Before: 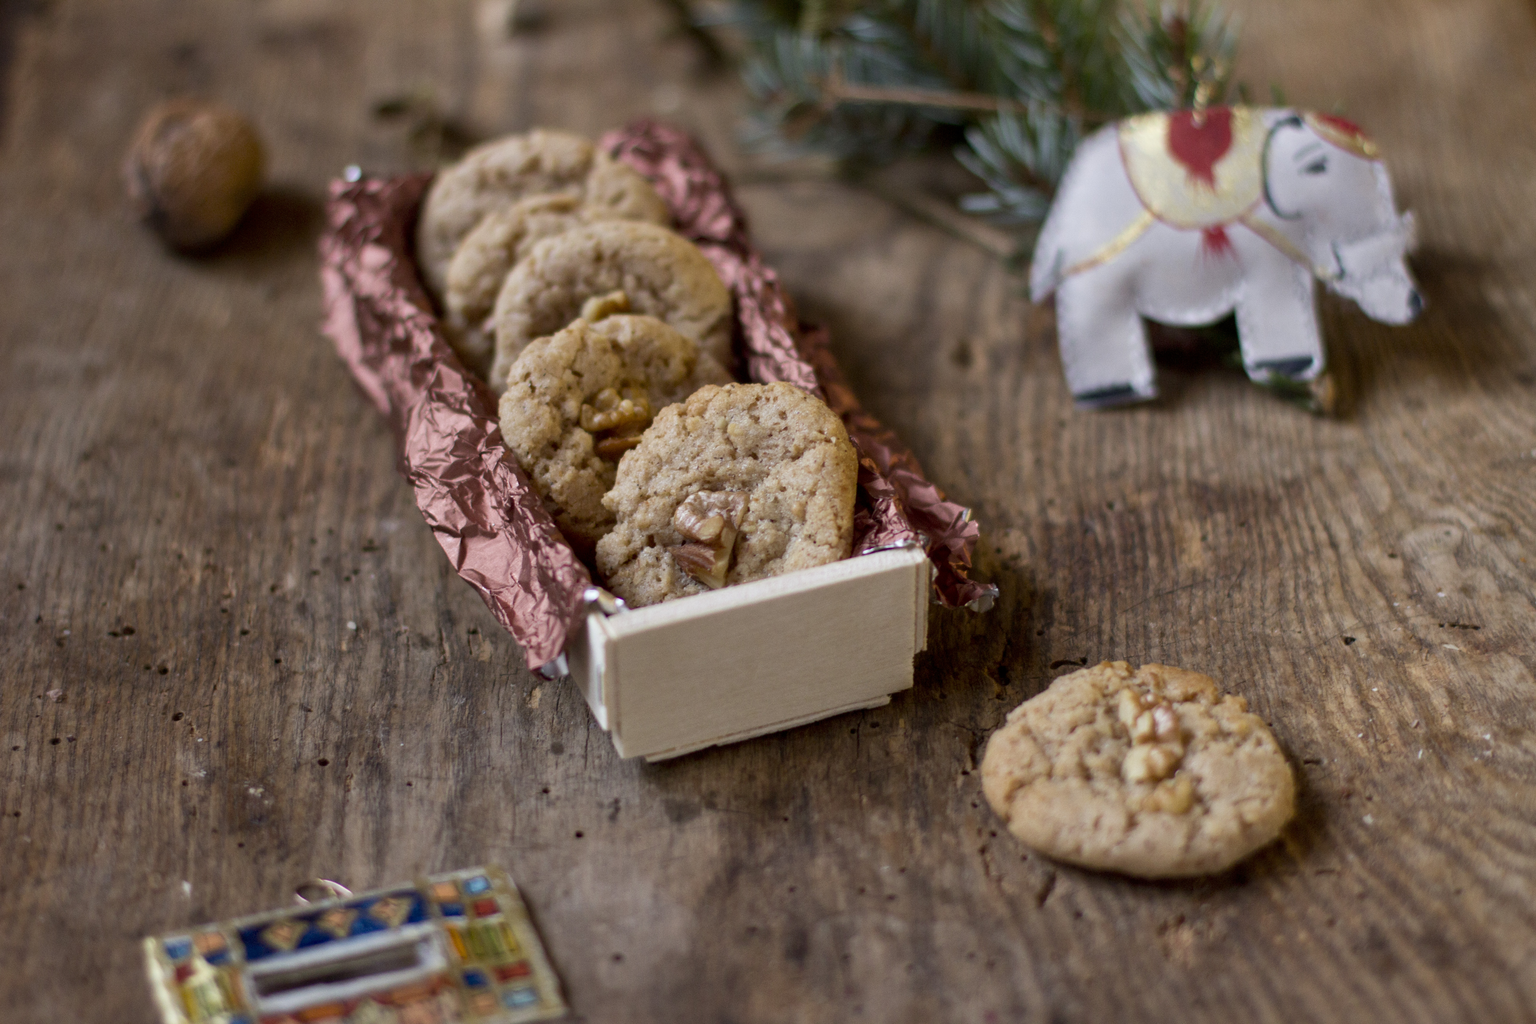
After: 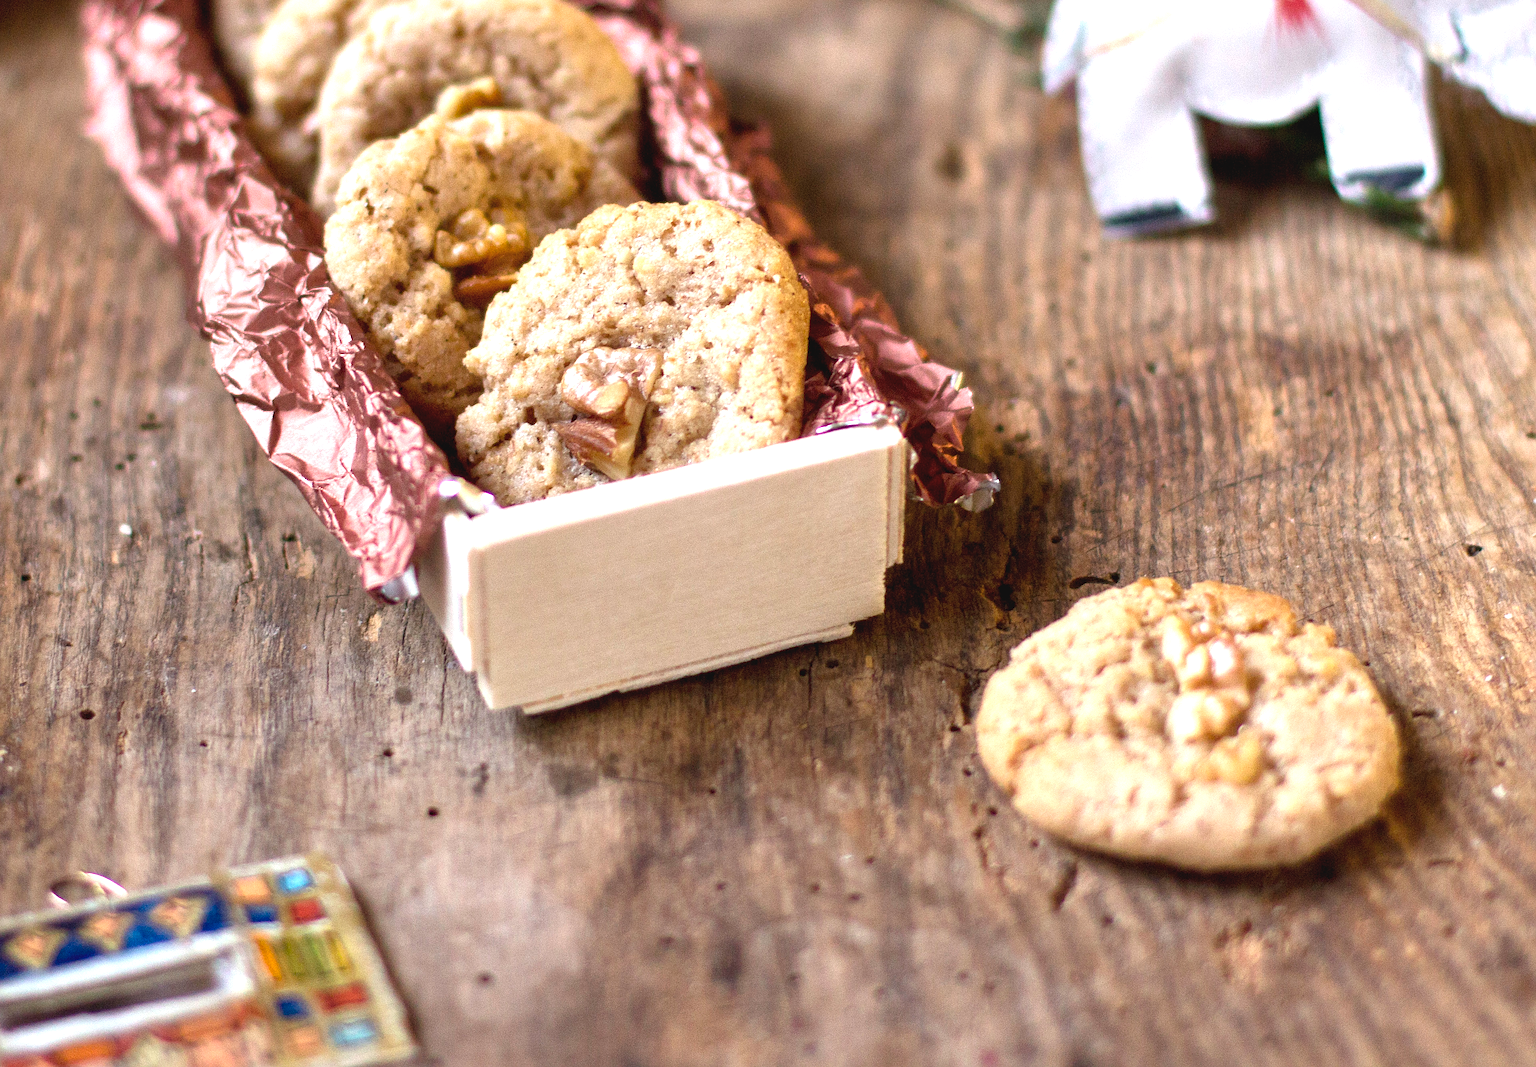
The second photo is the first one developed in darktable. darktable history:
sharpen: on, module defaults
exposure: black level correction -0.002, exposure 0.708 EV, compensate exposure bias true, compensate highlight preservation false
crop: left 16.871%, top 22.857%, right 9.116%
